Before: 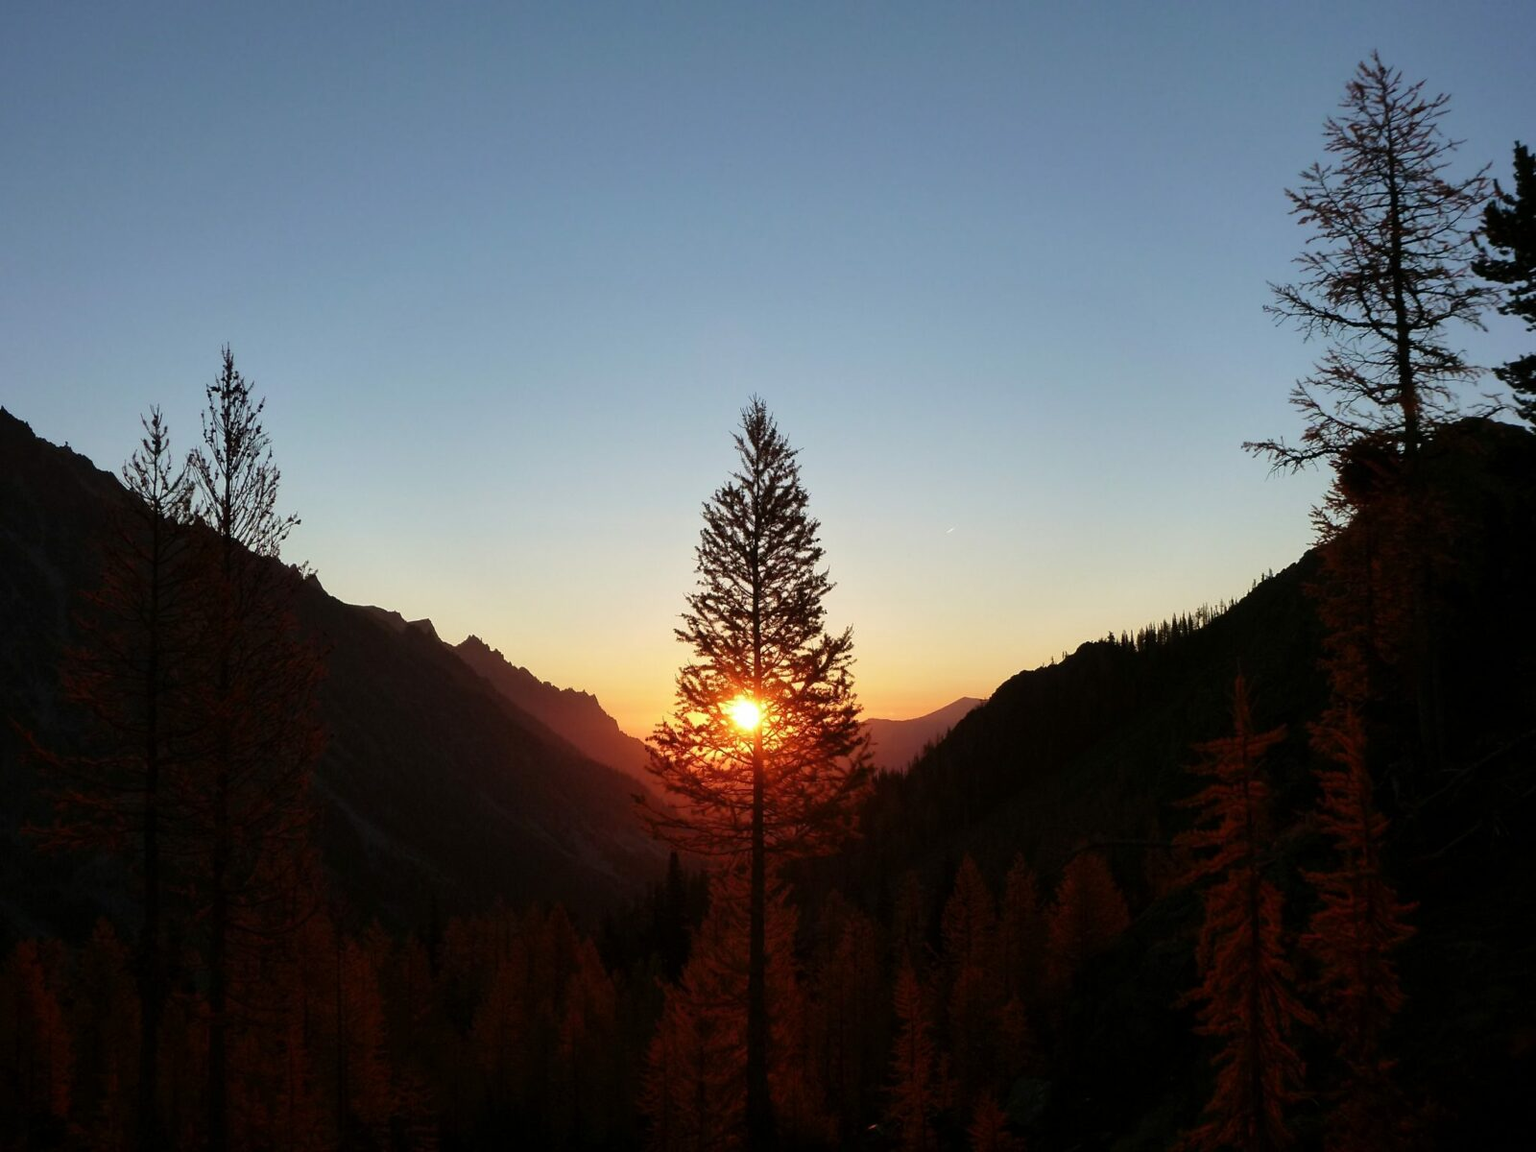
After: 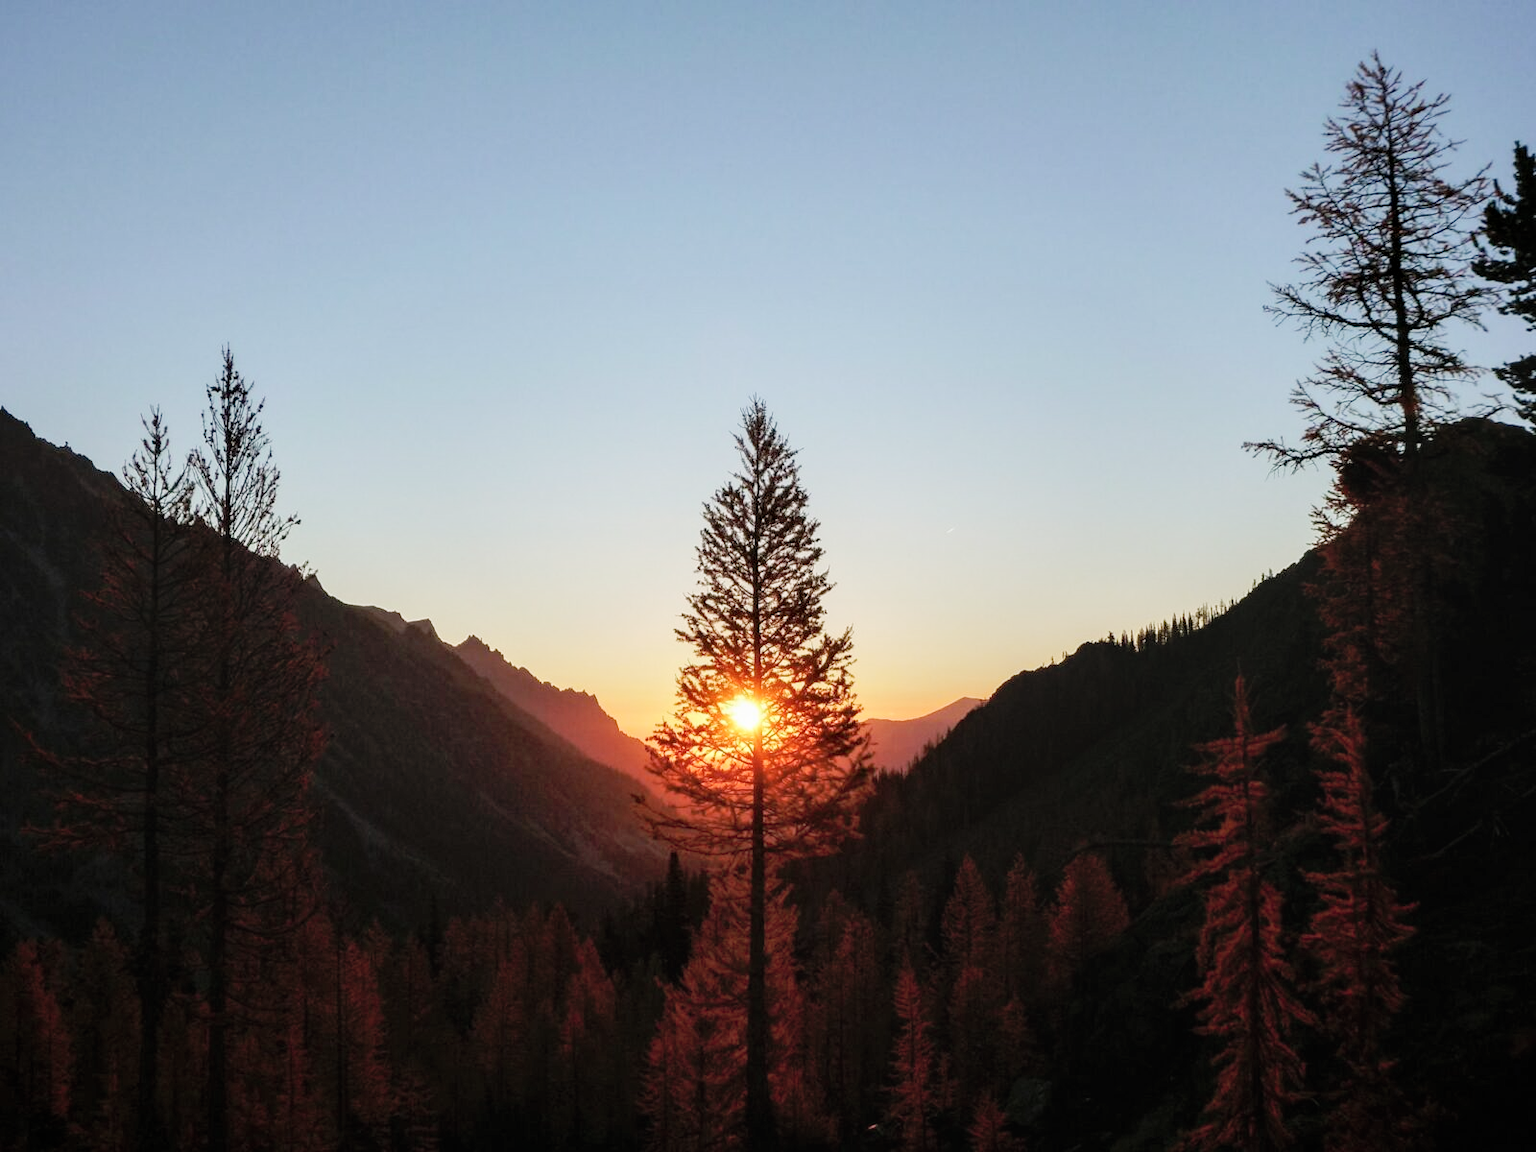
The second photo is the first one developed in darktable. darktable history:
contrast brightness saturation: brightness 0.117
local contrast: on, module defaults
tone curve: curves: ch0 [(0, 0) (0.004, 0.001) (0.133, 0.16) (0.325, 0.399) (0.475, 0.588) (0.832, 0.903) (1, 1)], preserve colors none
